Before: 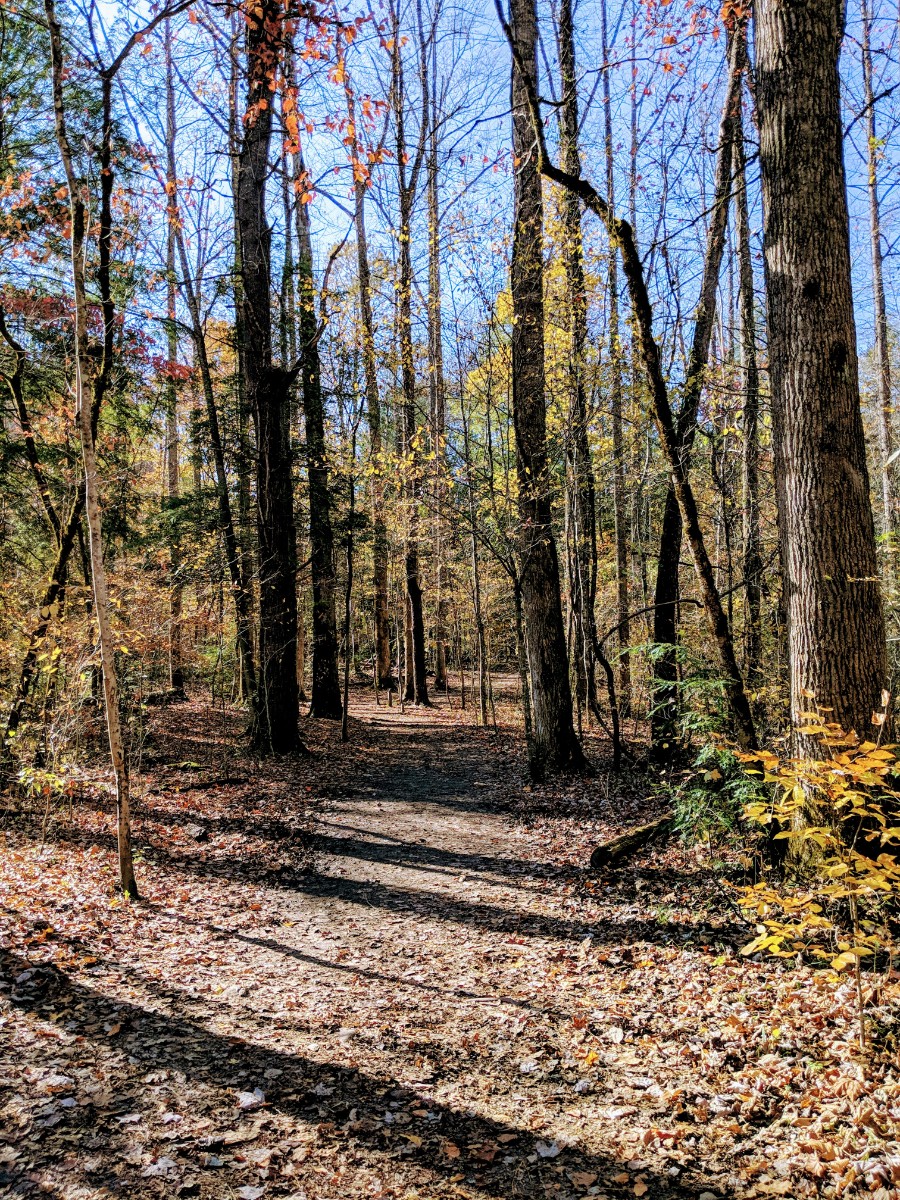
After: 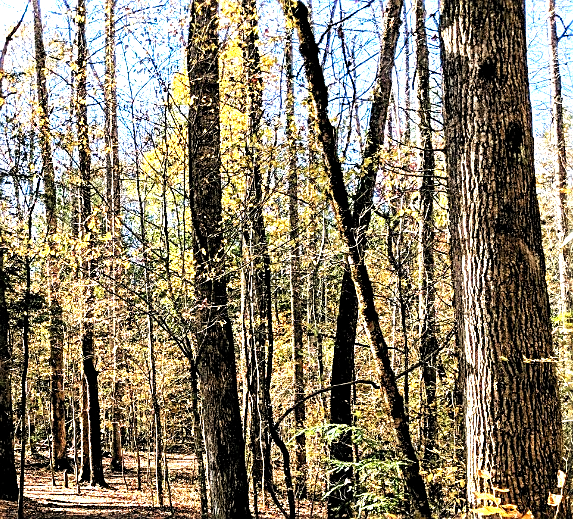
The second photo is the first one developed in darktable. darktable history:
crop: left 36.005%, top 18.293%, right 0.31%, bottom 38.444%
levels: levels [0.012, 0.367, 0.697]
white balance: red 1.045, blue 0.932
sharpen: on, module defaults
